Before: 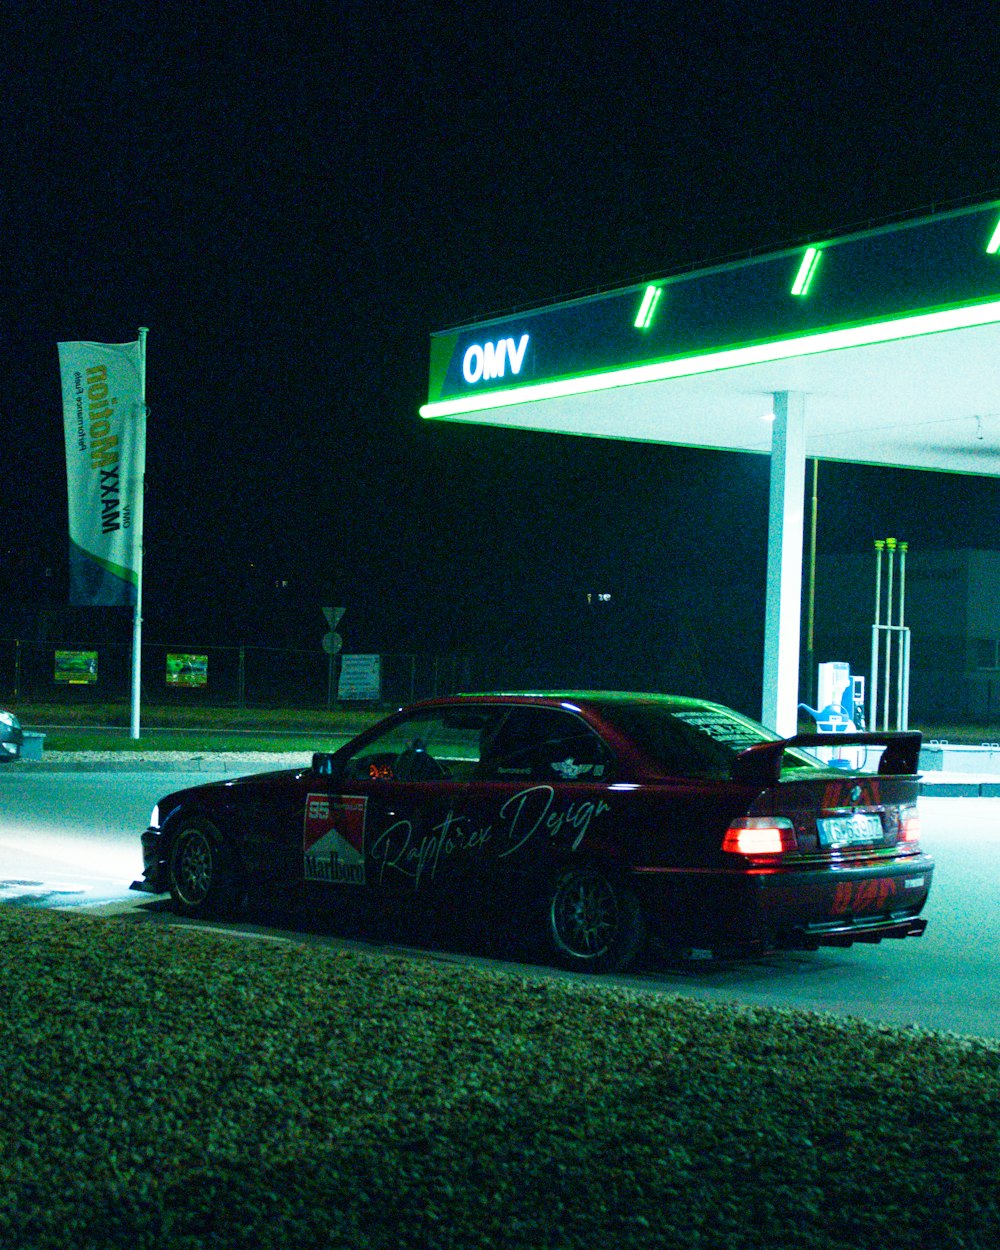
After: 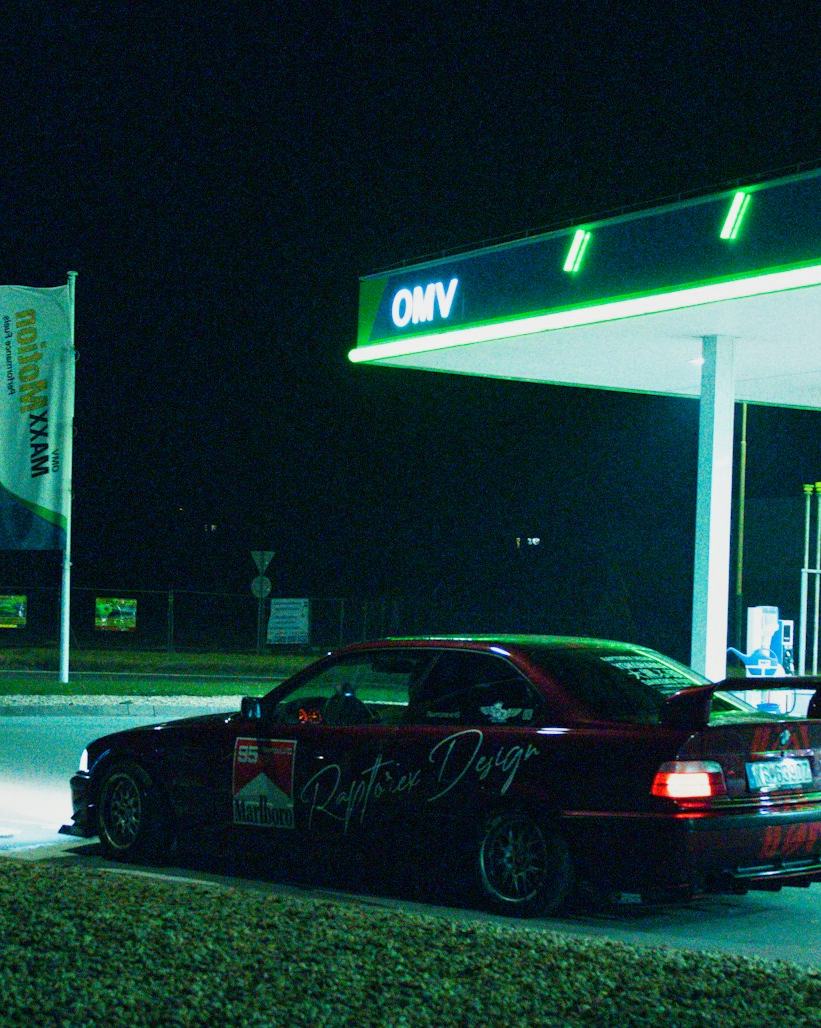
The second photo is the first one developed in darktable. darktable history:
crop and rotate: left 7.196%, top 4.574%, right 10.605%, bottom 13.178%
tone equalizer: -8 EV -0.002 EV, -7 EV 0.005 EV, -6 EV -0.009 EV, -5 EV 0.011 EV, -4 EV -0.012 EV, -3 EV 0.007 EV, -2 EV -0.062 EV, -1 EV -0.293 EV, +0 EV -0.582 EV, smoothing diameter 2%, edges refinement/feathering 20, mask exposure compensation -1.57 EV, filter diffusion 5
